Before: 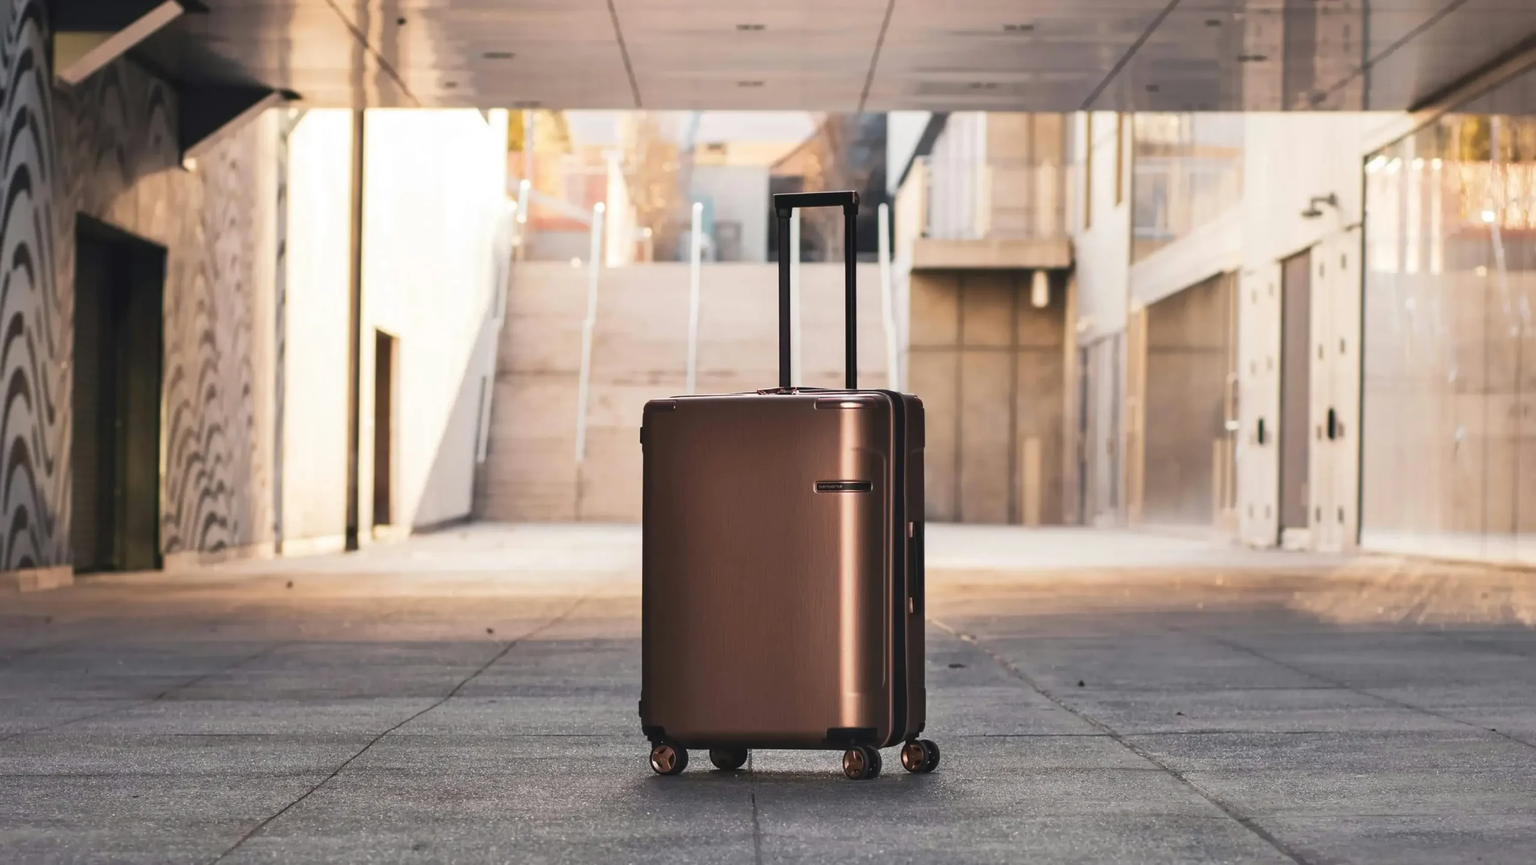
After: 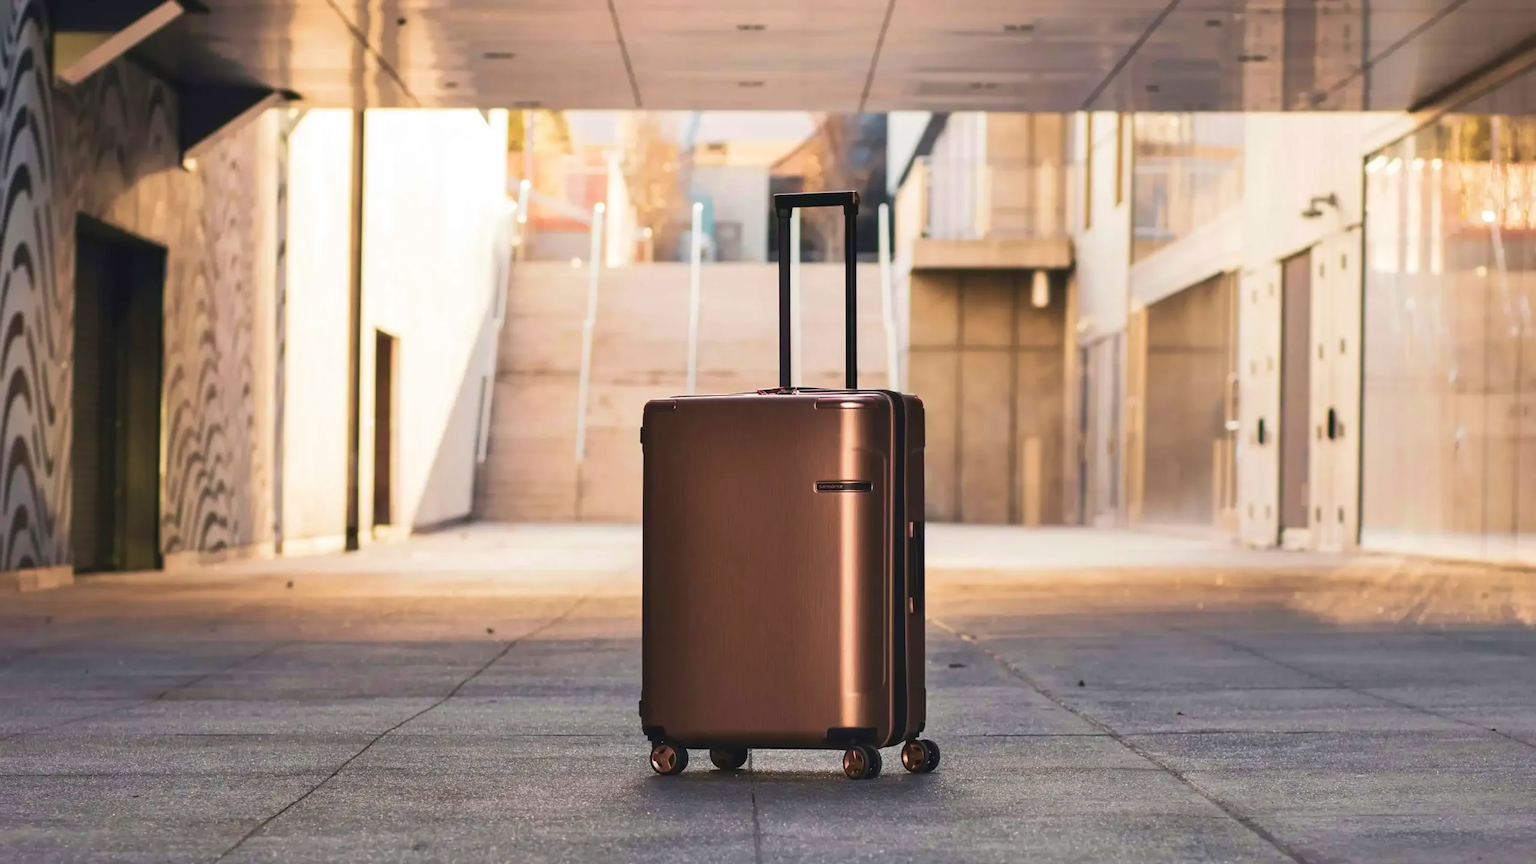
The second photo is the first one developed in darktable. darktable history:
velvia: strength 44.84%
